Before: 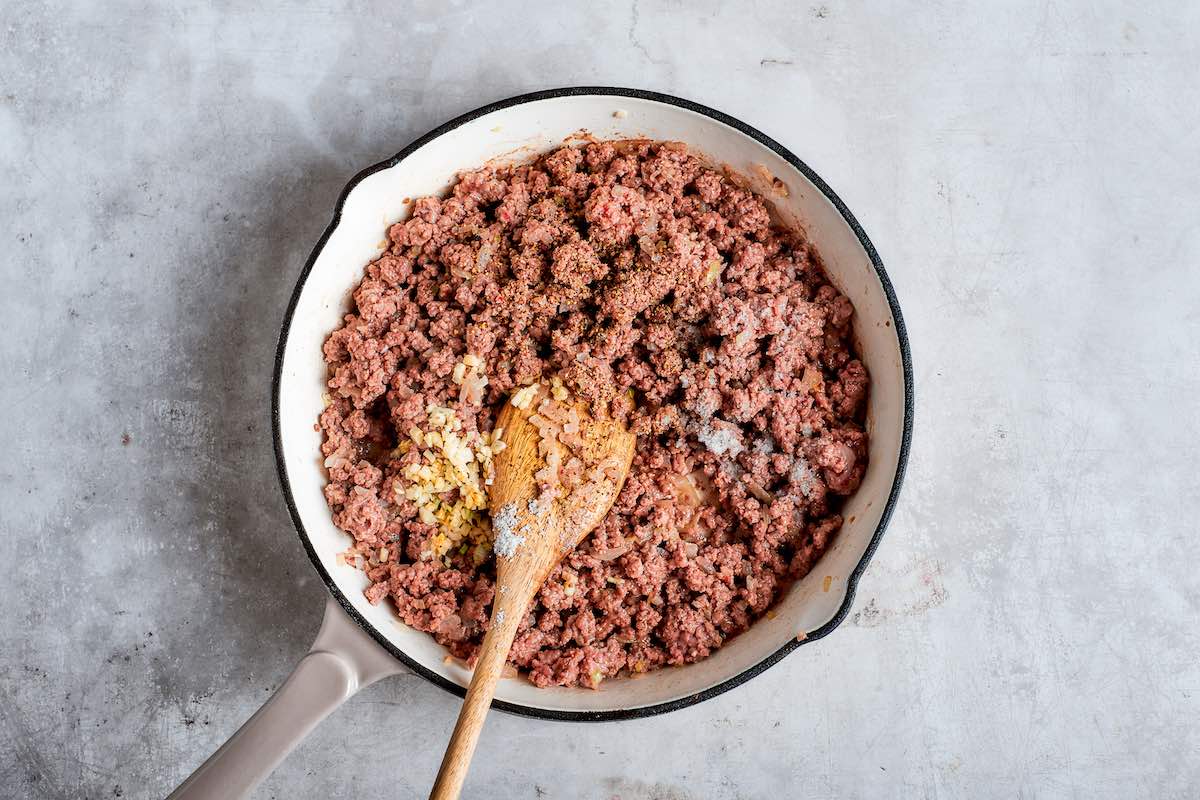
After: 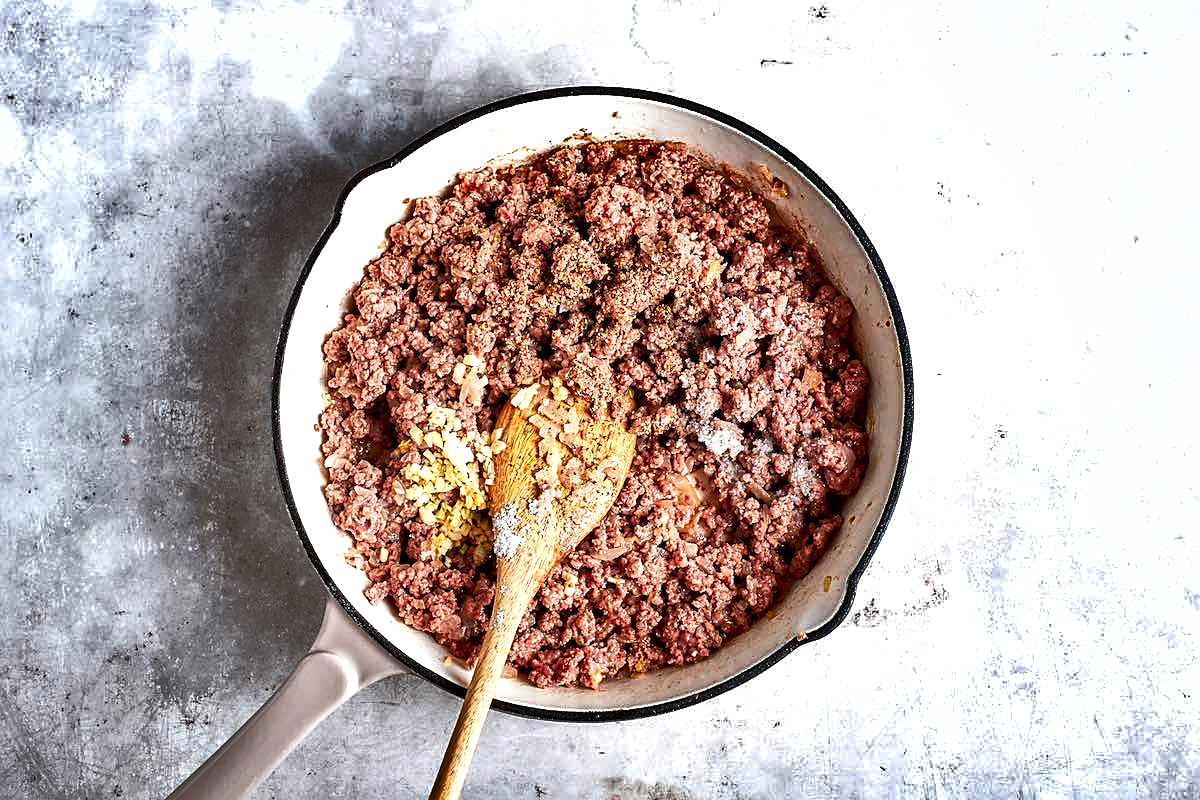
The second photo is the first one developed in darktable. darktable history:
sharpen: on, module defaults
exposure: exposure 0.696 EV, compensate exposure bias true, compensate highlight preservation false
shadows and highlights: radius 109.01, shadows 41.25, highlights -71.62, low approximation 0.01, soften with gaussian
